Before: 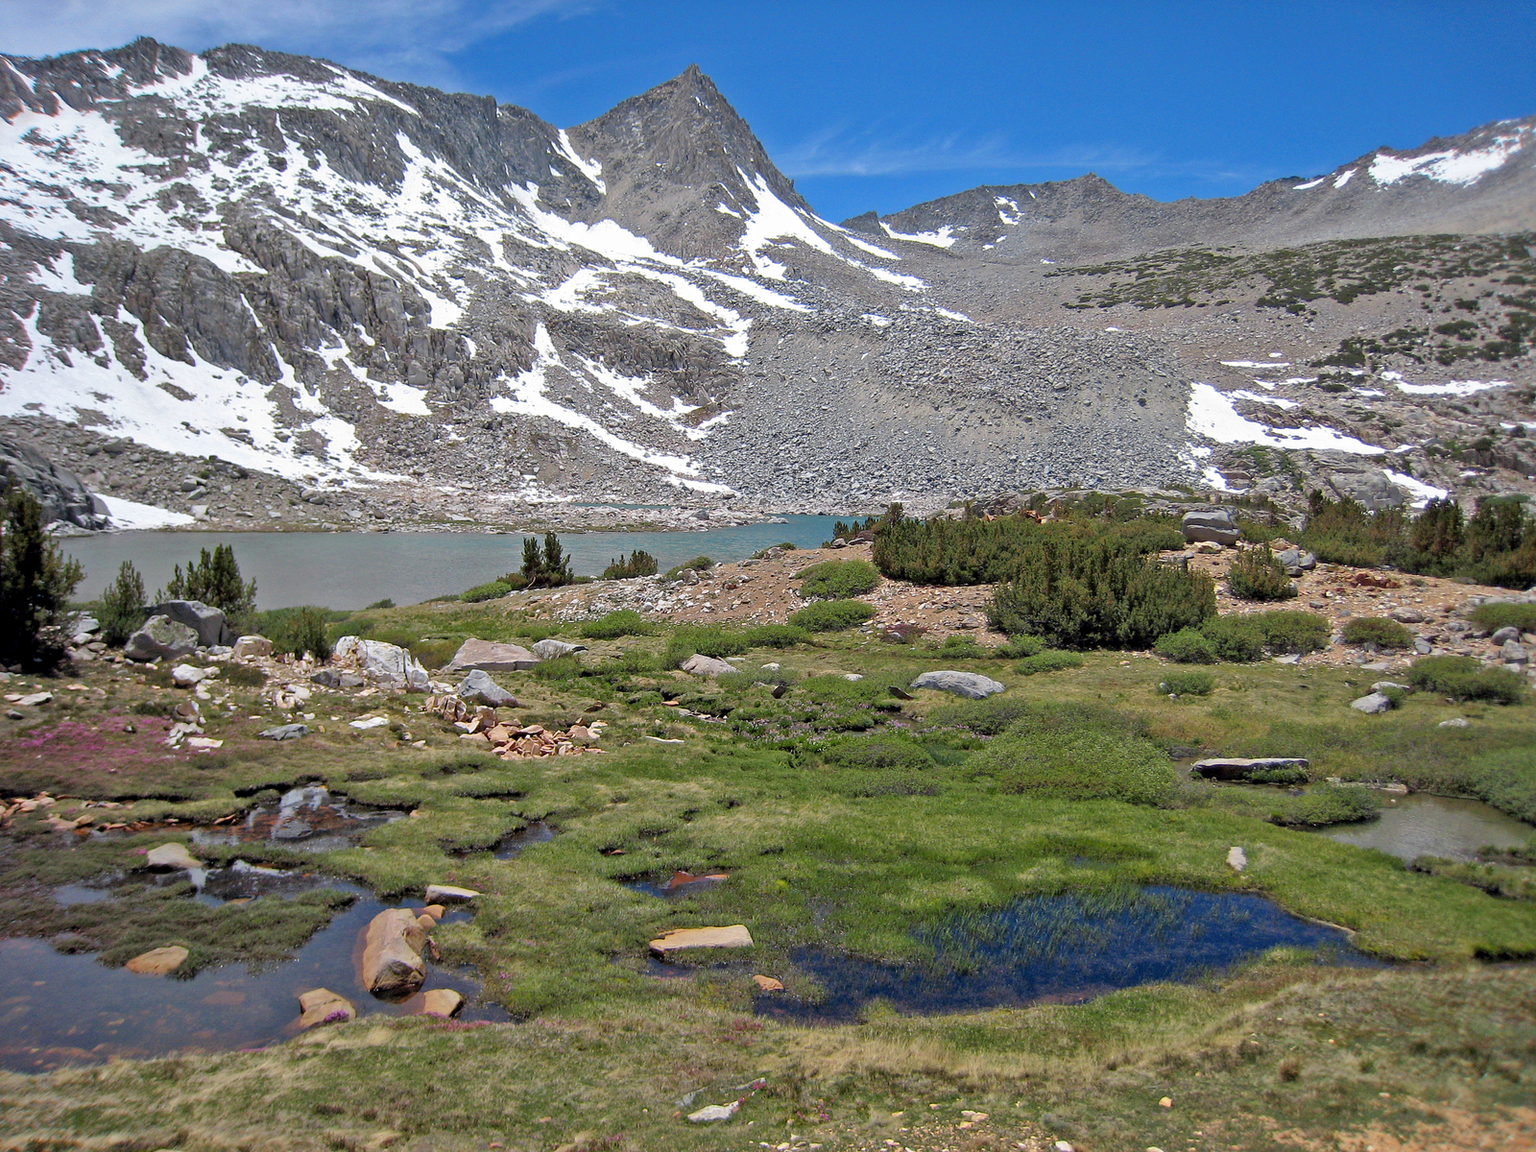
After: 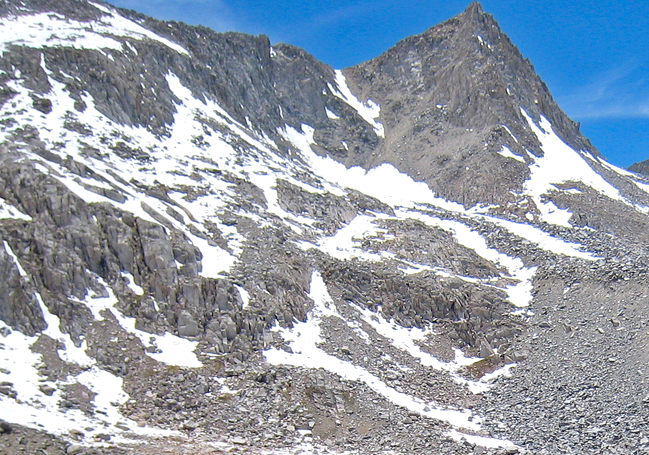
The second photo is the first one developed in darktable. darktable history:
exposure: black level correction 0.001, exposure 0.191 EV, compensate highlight preservation false
color zones: curves: ch0 [(0, 0.5) (0.143, 0.5) (0.286, 0.5) (0.429, 0.5) (0.571, 0.5) (0.714, 0.476) (0.857, 0.5) (1, 0.5)]; ch2 [(0, 0.5) (0.143, 0.5) (0.286, 0.5) (0.429, 0.5) (0.571, 0.5) (0.714, 0.487) (0.857, 0.5) (1, 0.5)]
crop: left 15.452%, top 5.459%, right 43.956%, bottom 56.62%
